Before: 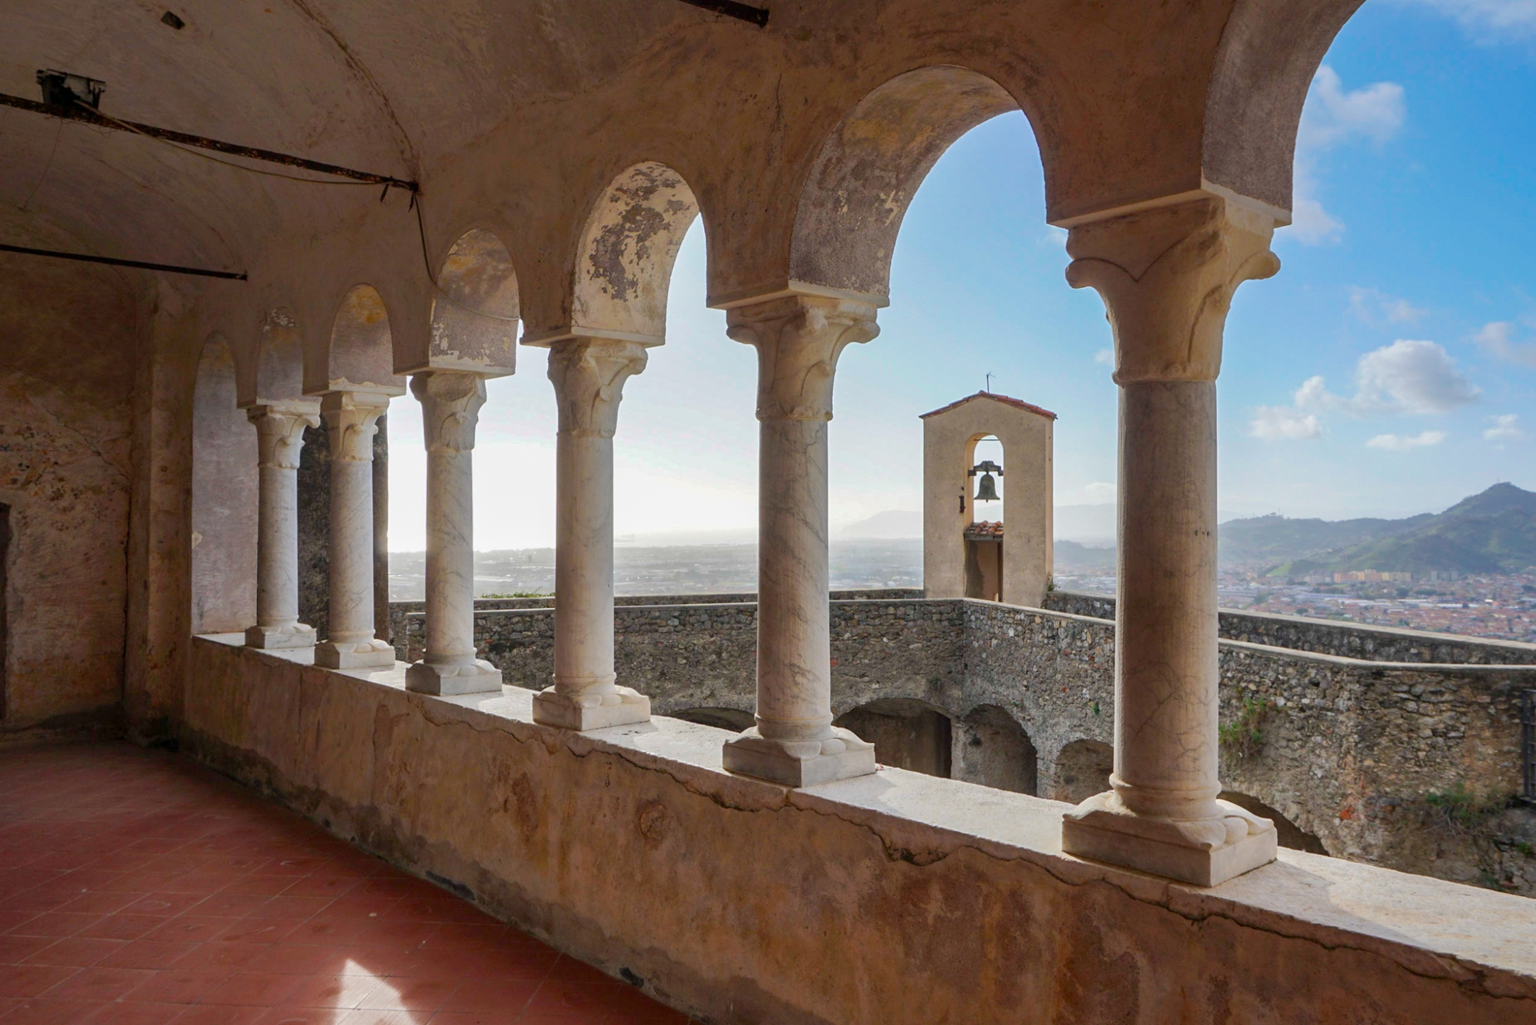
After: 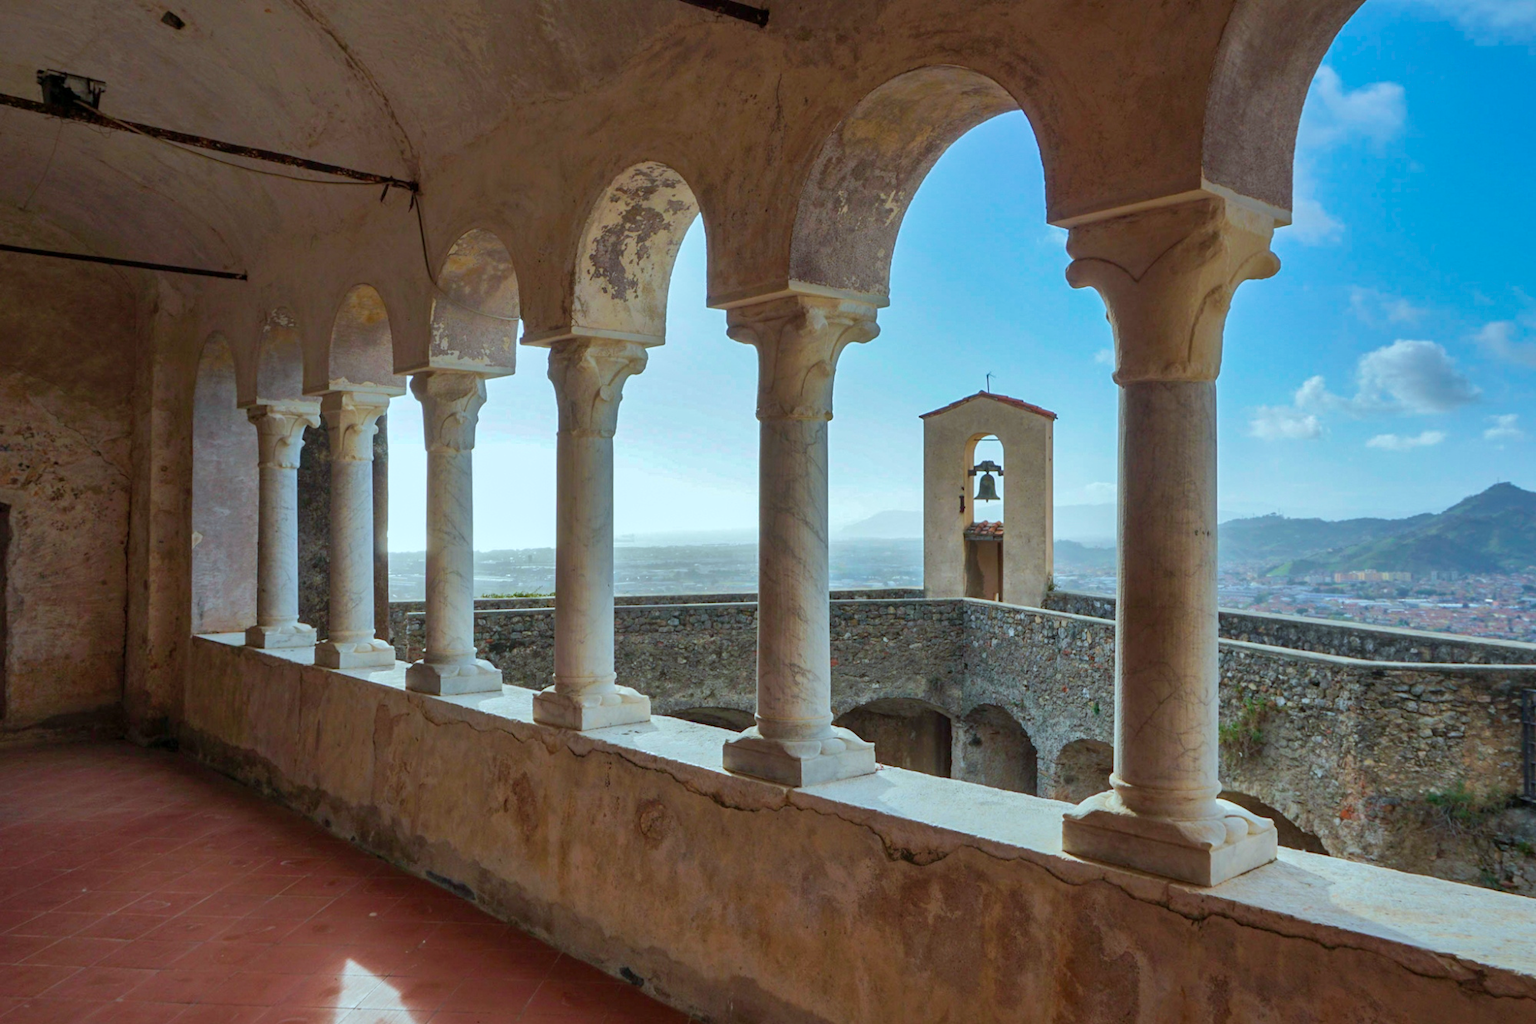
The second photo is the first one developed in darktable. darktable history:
shadows and highlights: radius 105.77, shadows 24.03, highlights -57.47, low approximation 0.01, soften with gaussian
velvia: on, module defaults
color correction: highlights a* -10.31, highlights b* -10.46
